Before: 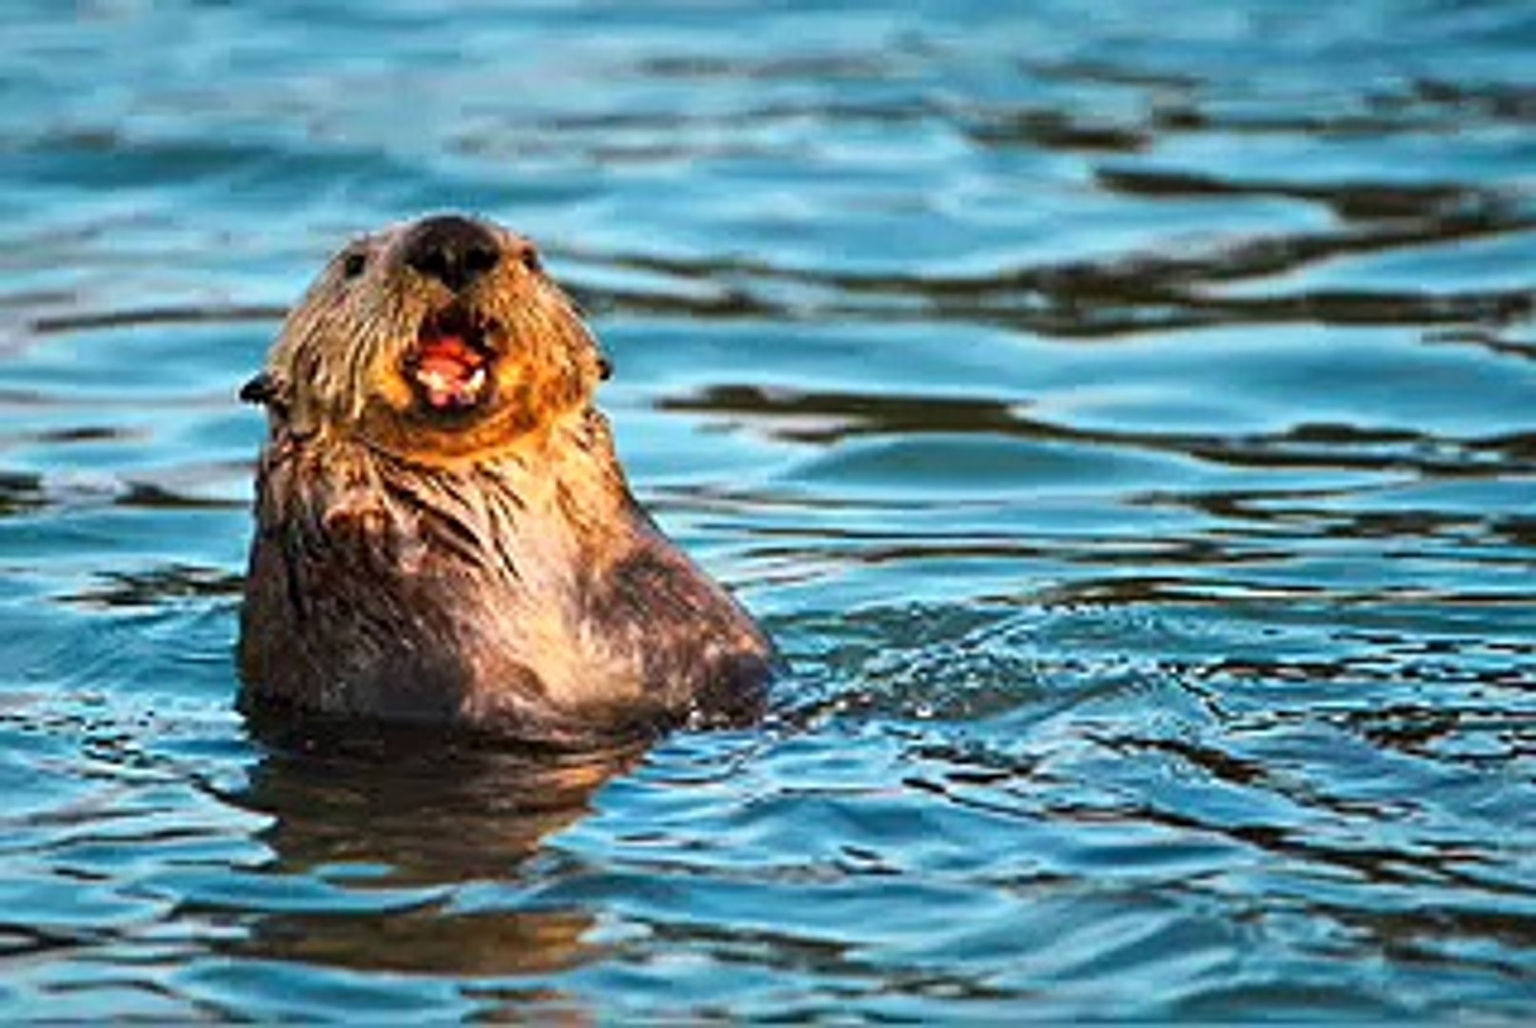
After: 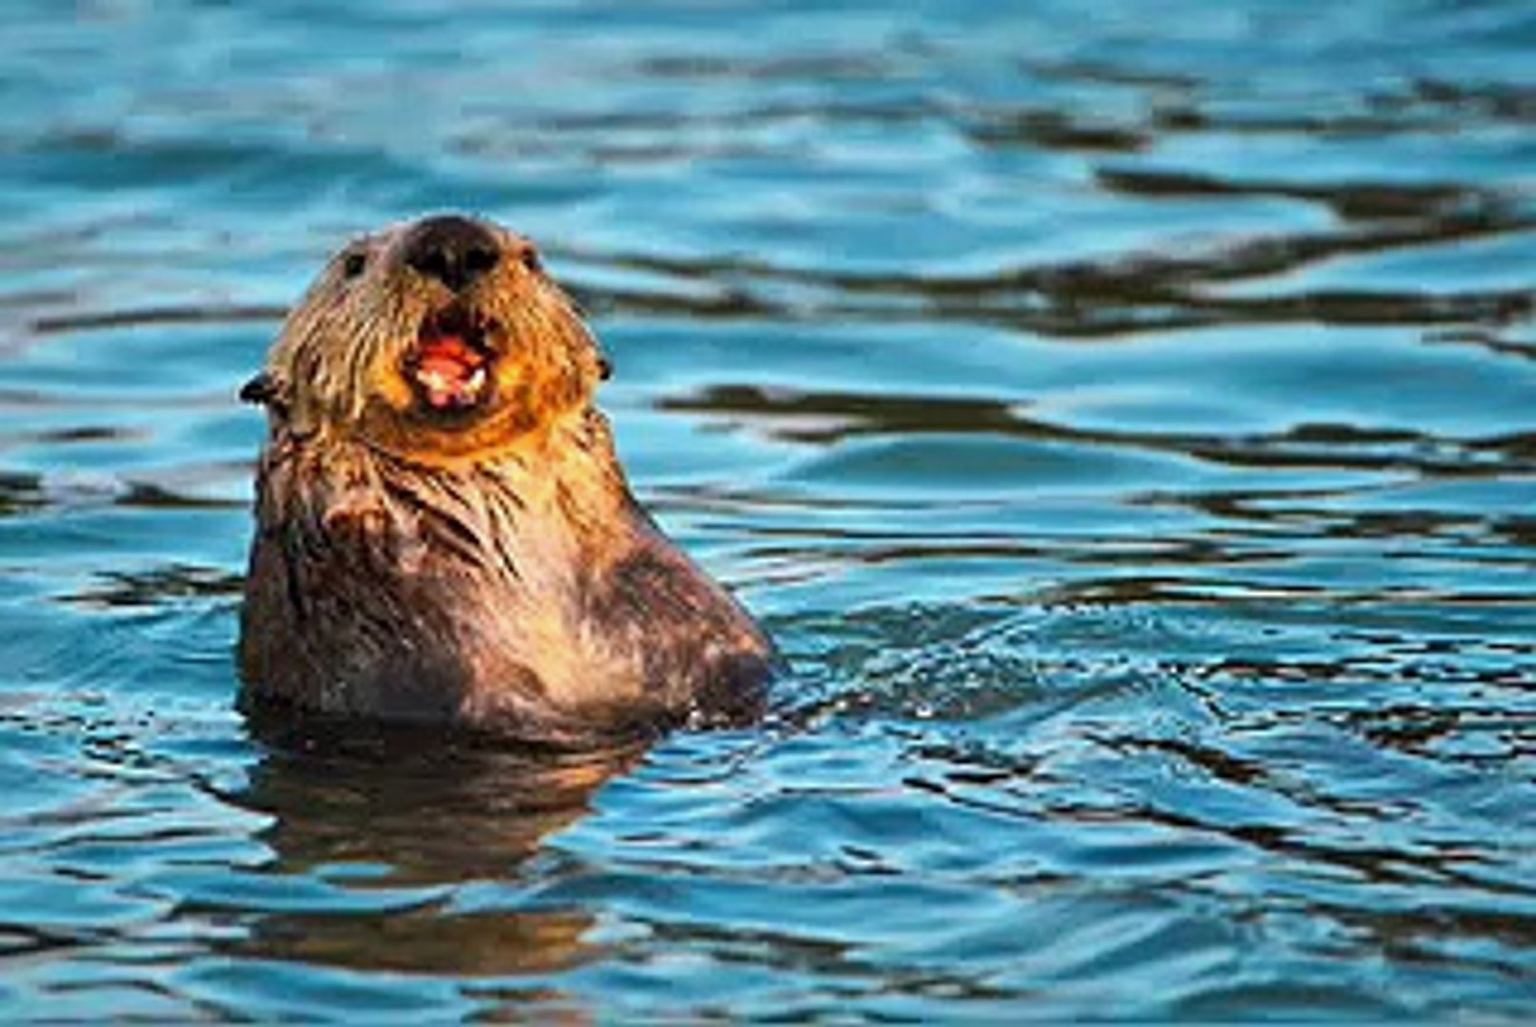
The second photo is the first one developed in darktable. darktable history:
shadows and highlights: shadows 30
